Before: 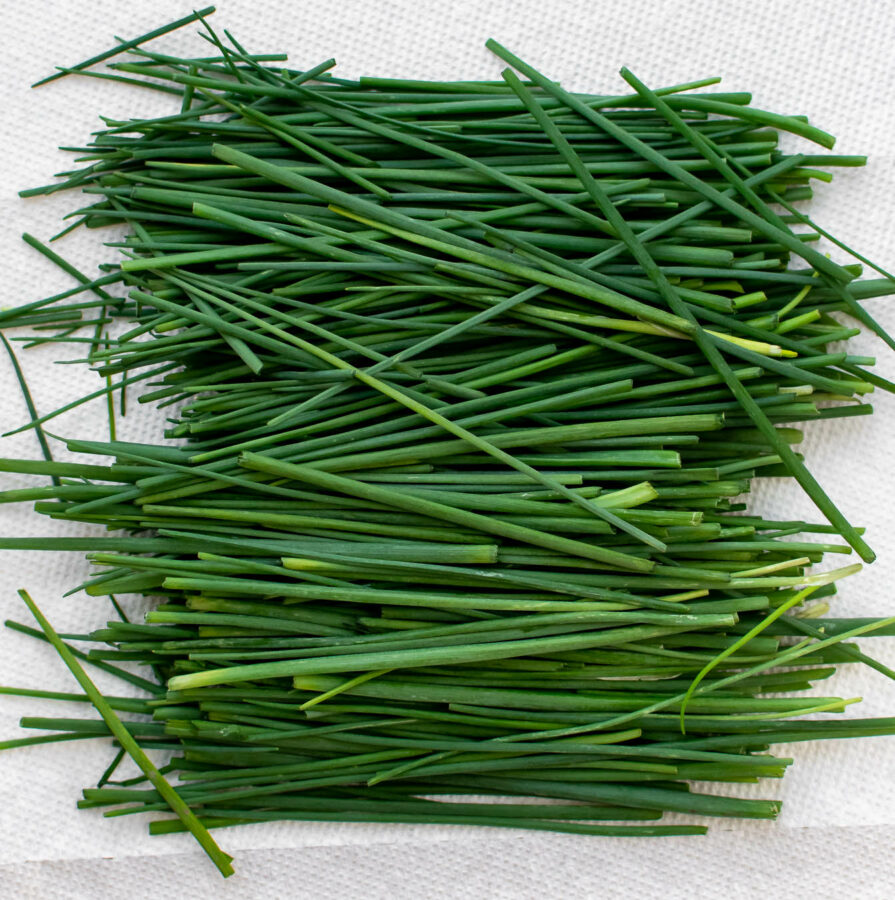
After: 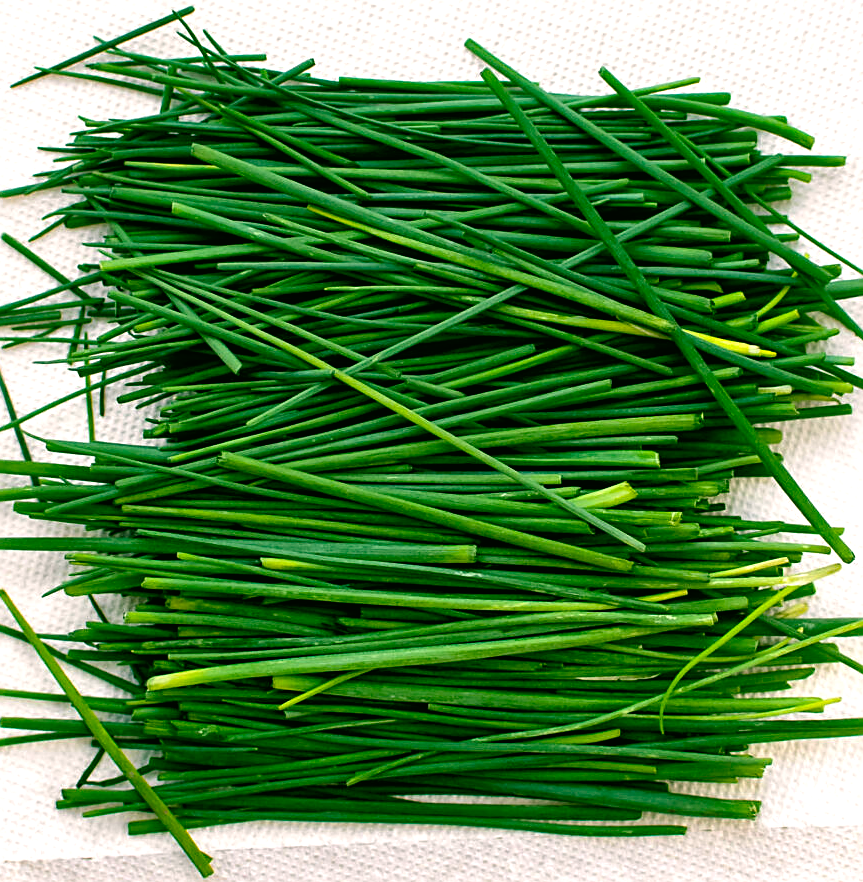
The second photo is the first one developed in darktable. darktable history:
sharpen: on, module defaults
color correction: highlights a* 4.11, highlights b* 4.99, shadows a* -7.52, shadows b* 5
crop and rotate: left 2.485%, right 1.023%, bottom 1.986%
color balance rgb: shadows lift › chroma 12.059%, shadows lift › hue 132.84°, global offset › hue 169.06°, perceptual saturation grading › global saturation 30.21%, perceptual brilliance grading › highlights 9.847%, perceptual brilliance grading › mid-tones 4.659%
local contrast: mode bilateral grid, contrast 19, coarseness 50, detail 144%, midtone range 0.2
